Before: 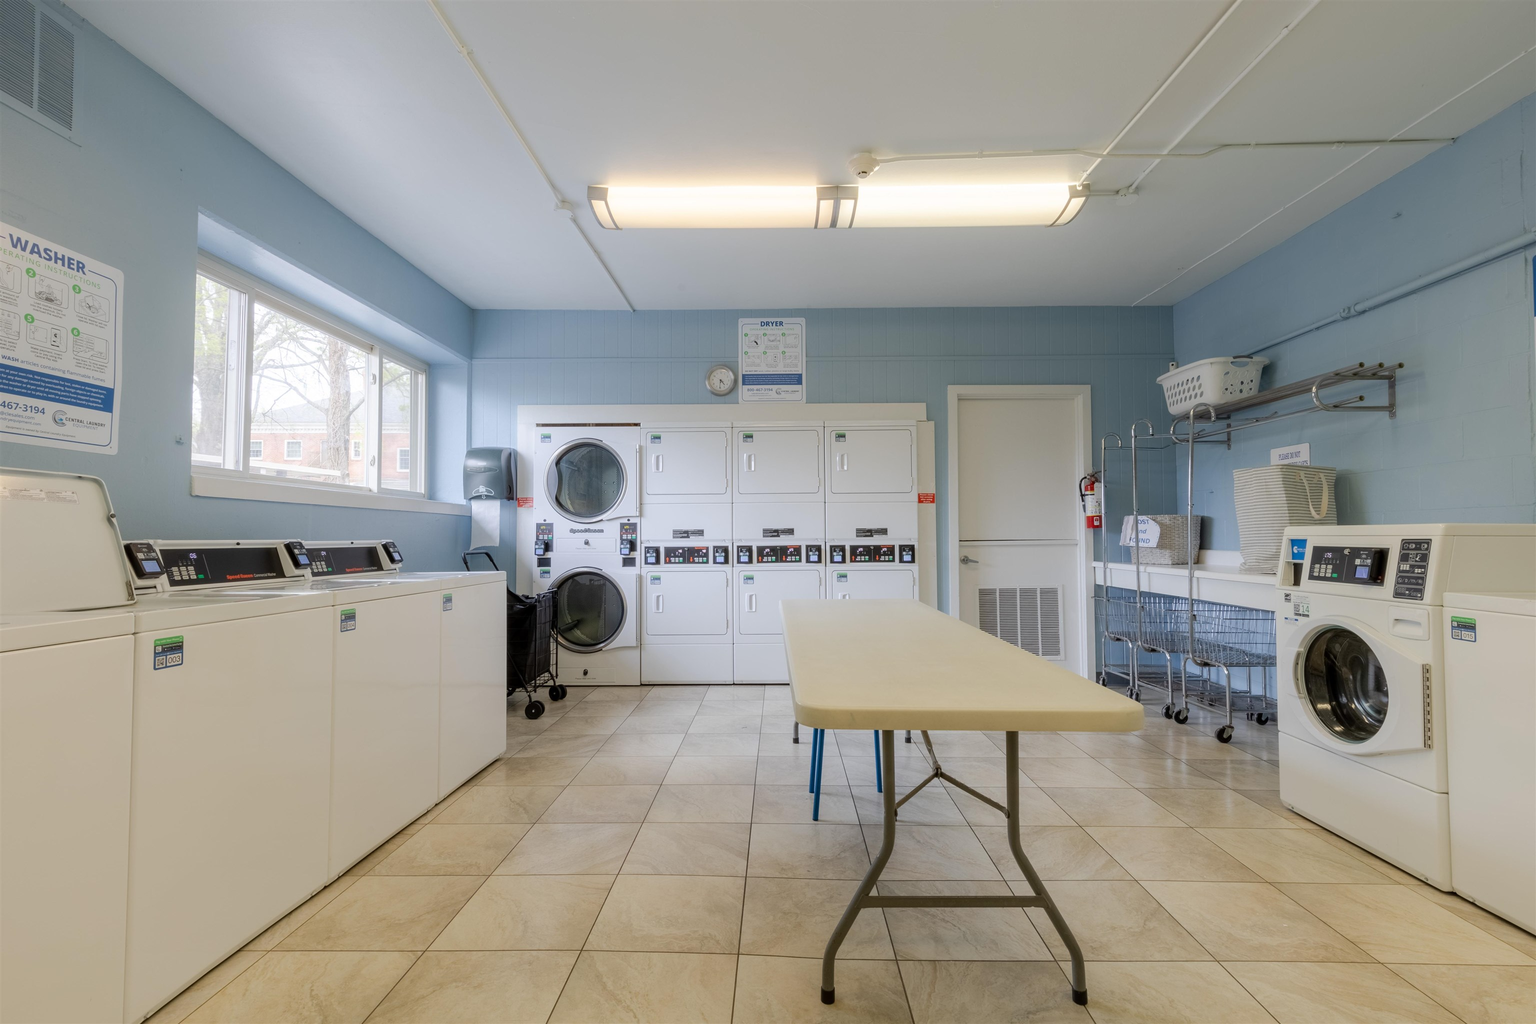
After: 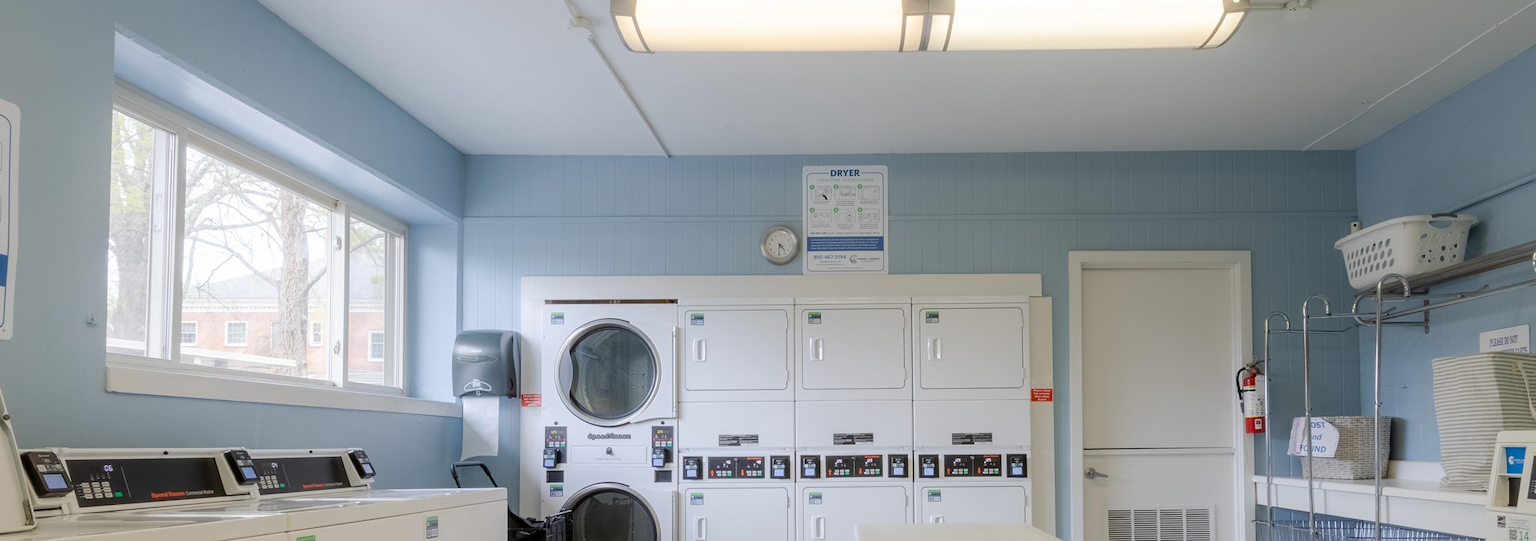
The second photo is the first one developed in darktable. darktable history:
crop: left 7.036%, top 18.398%, right 14.379%, bottom 40.043%
tone equalizer: on, module defaults
white balance: emerald 1
